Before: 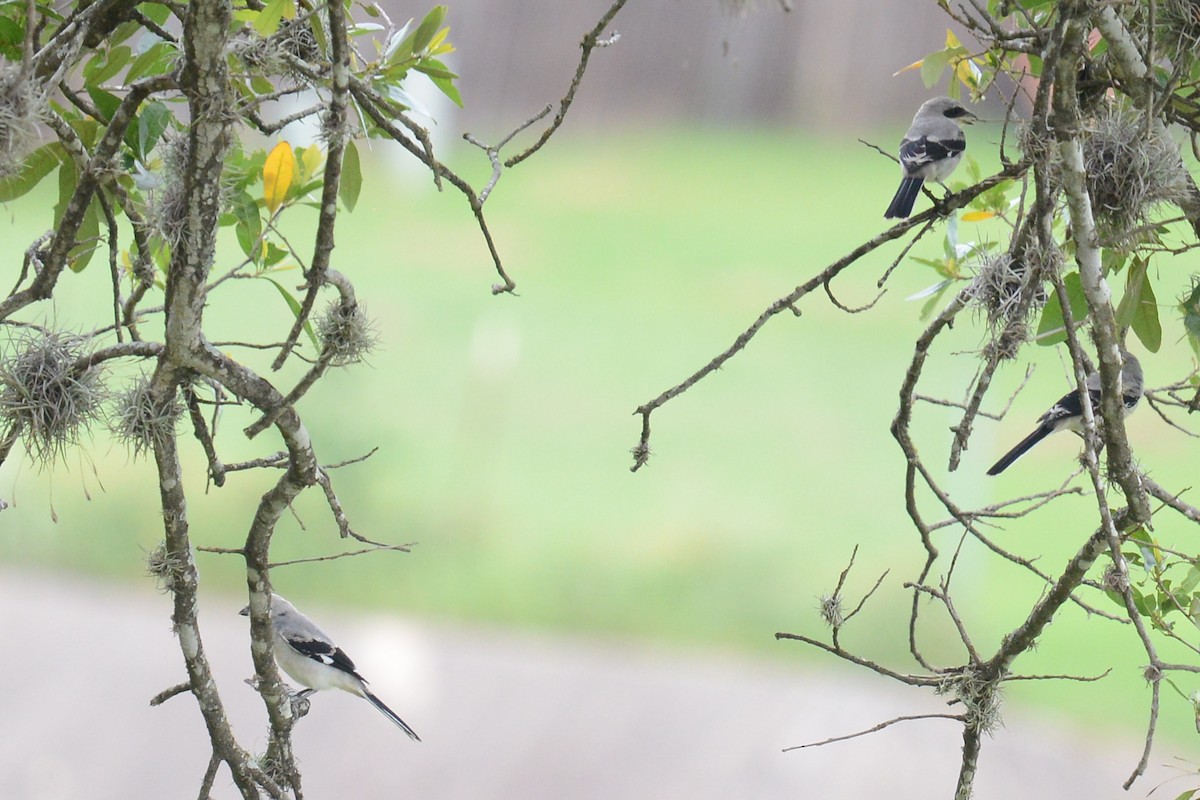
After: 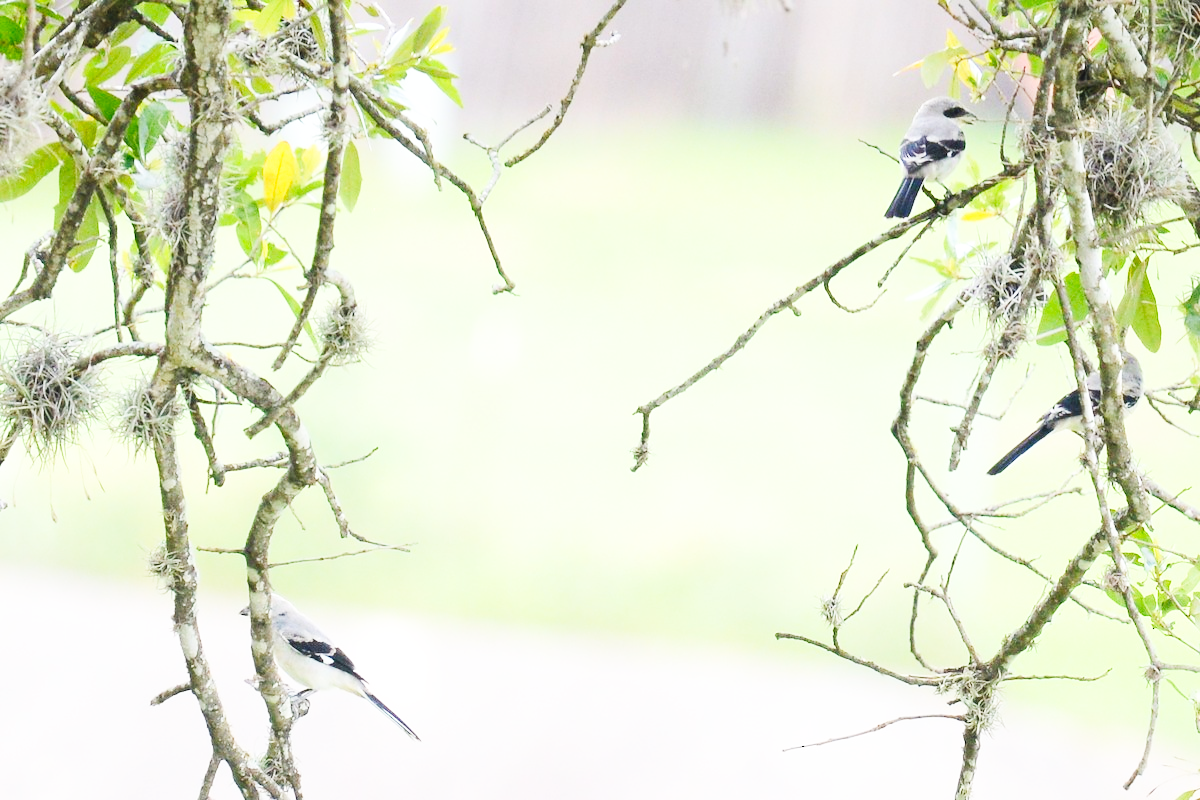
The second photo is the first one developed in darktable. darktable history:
contrast brightness saturation: contrast 0.07, brightness 0.08, saturation 0.18
base curve: curves: ch0 [(0, 0.003) (0.001, 0.002) (0.006, 0.004) (0.02, 0.022) (0.048, 0.086) (0.094, 0.234) (0.162, 0.431) (0.258, 0.629) (0.385, 0.8) (0.548, 0.918) (0.751, 0.988) (1, 1)], preserve colors none
